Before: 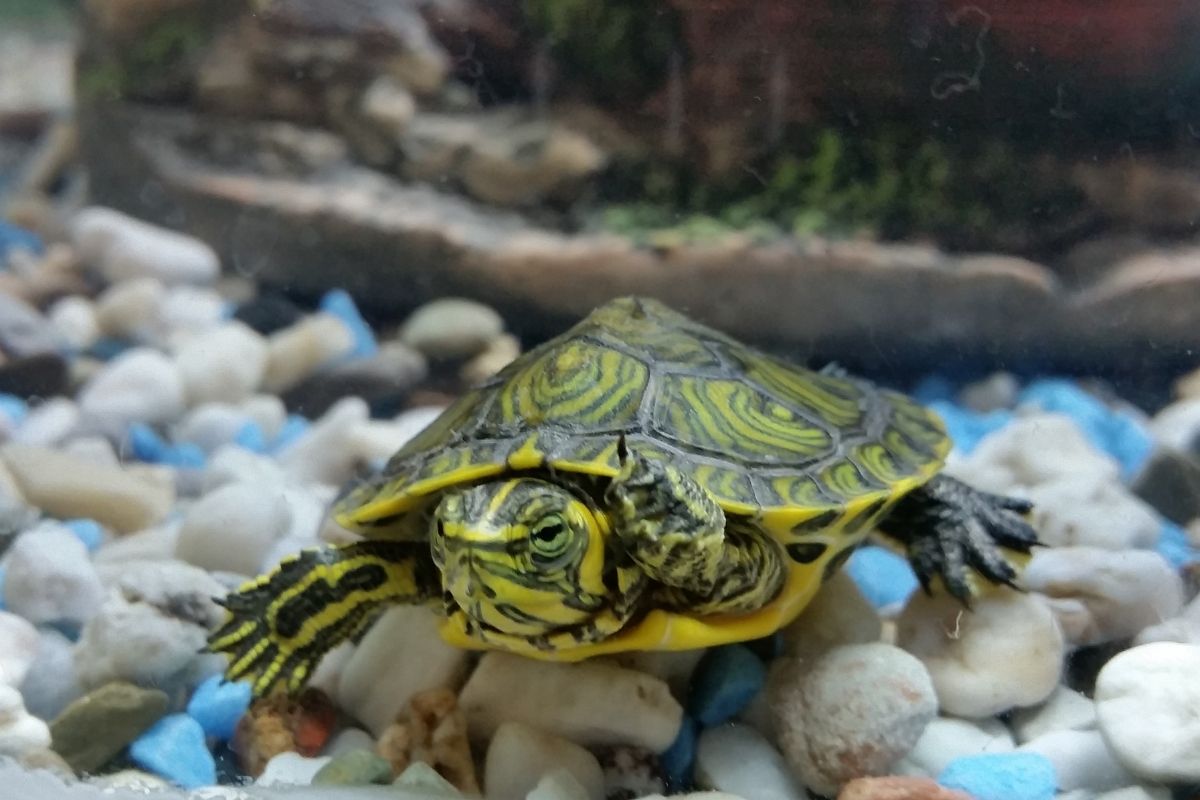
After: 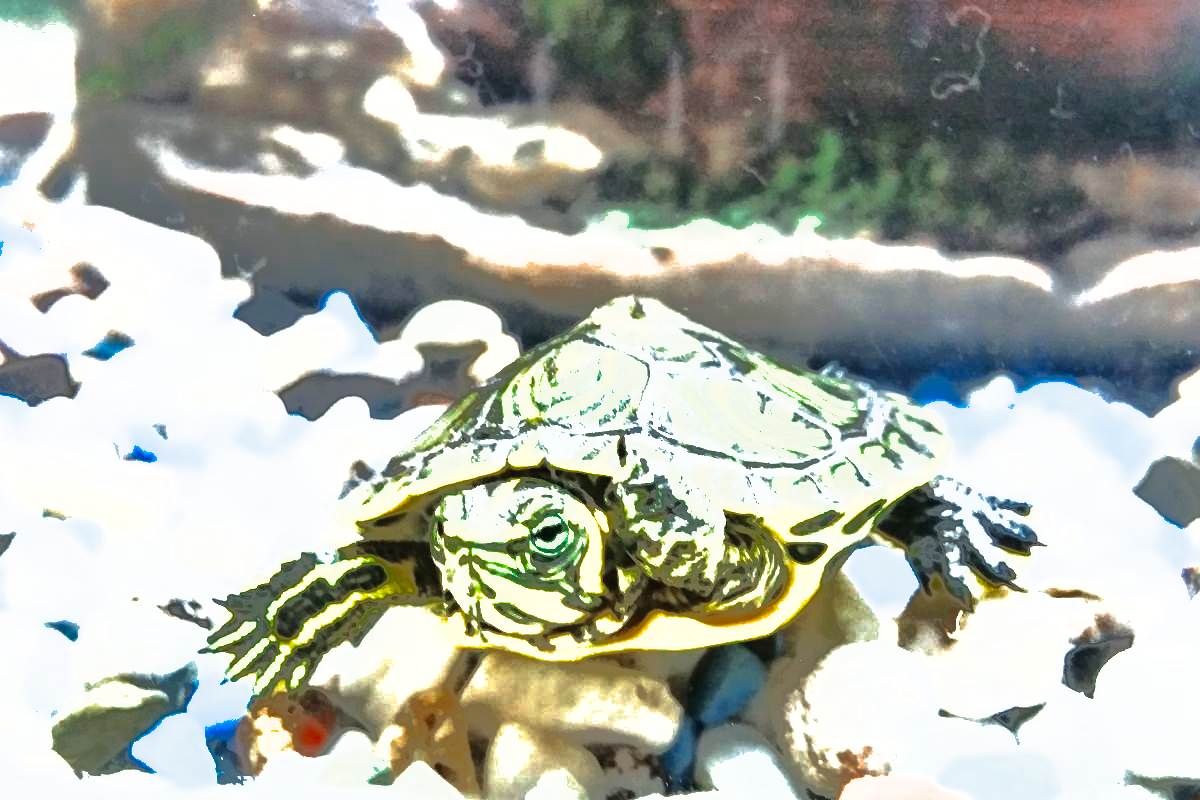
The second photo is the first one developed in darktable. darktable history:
color zones: curves: ch0 [(0, 0.5) (0.125, 0.4) (0.25, 0.5) (0.375, 0.4) (0.5, 0.4) (0.625, 0.35) (0.75, 0.35) (0.875, 0.5)]; ch1 [(0, 0.35) (0.125, 0.45) (0.25, 0.35) (0.375, 0.35) (0.5, 0.35) (0.625, 0.35) (0.75, 0.45) (0.875, 0.35)]; ch2 [(0, 0.6) (0.125, 0.5) (0.25, 0.5) (0.375, 0.6) (0.5, 0.6) (0.625, 0.5) (0.75, 0.5) (0.875, 0.5)]
exposure: black level correction 0, exposure 0.694 EV, compensate highlight preservation false
levels: levels [0, 0.281, 0.562]
shadows and highlights: shadows -18.23, highlights -73.34
